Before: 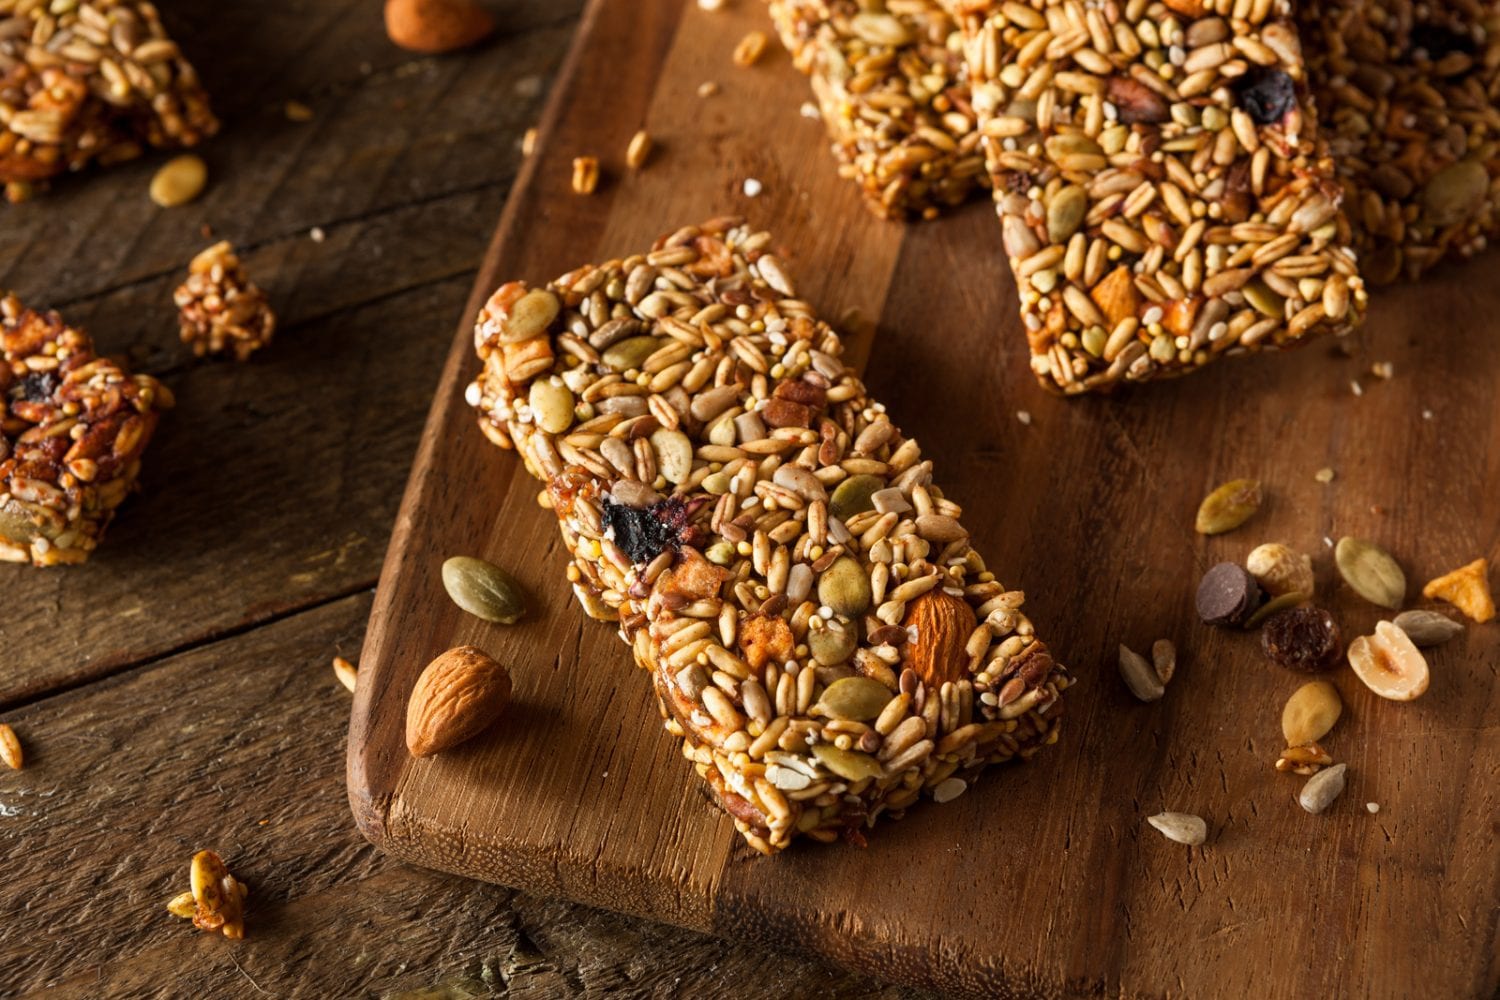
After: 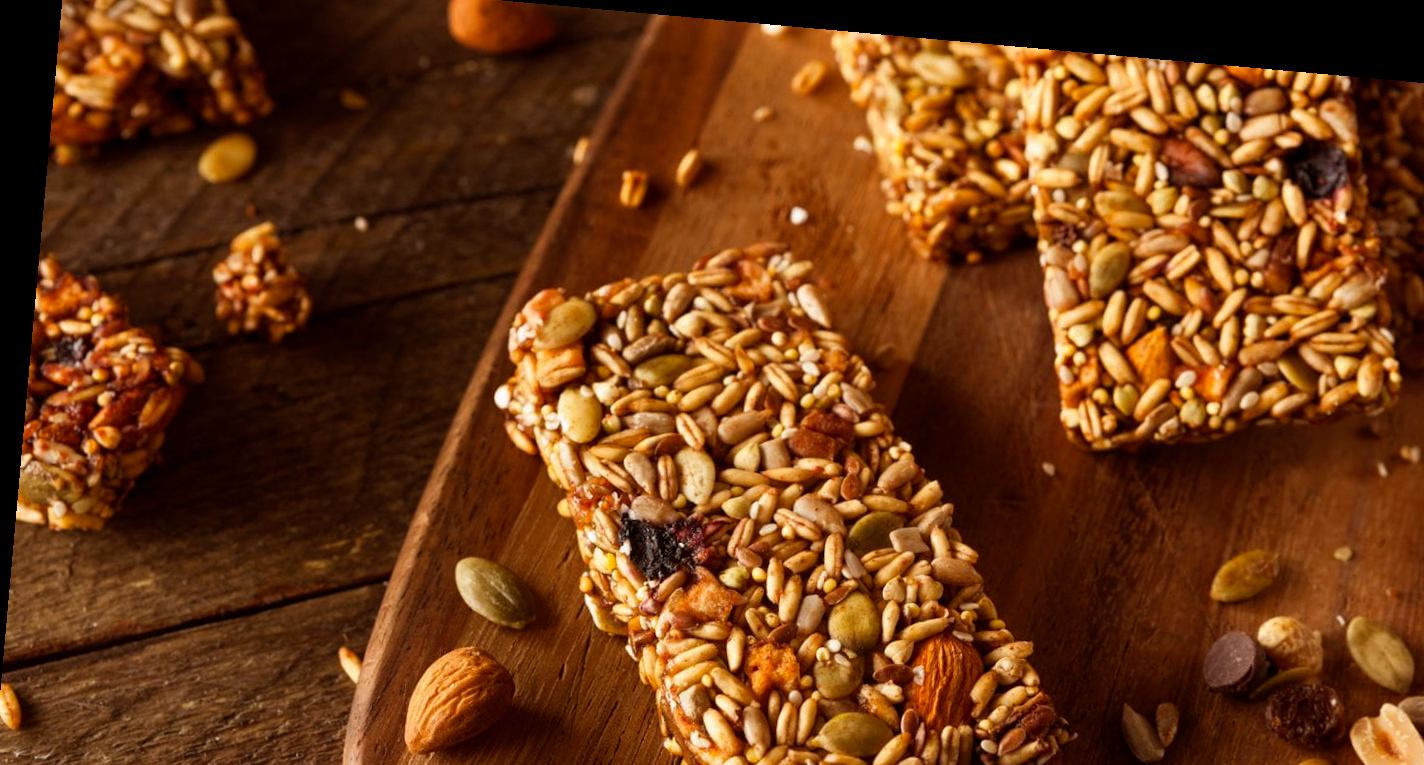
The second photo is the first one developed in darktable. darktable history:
rgb levels: mode RGB, independent channels, levels [[0, 0.5, 1], [0, 0.521, 1], [0, 0.536, 1]]
crop: left 1.509%, top 3.452%, right 7.696%, bottom 28.452%
rotate and perspective: rotation 5.12°, automatic cropping off
